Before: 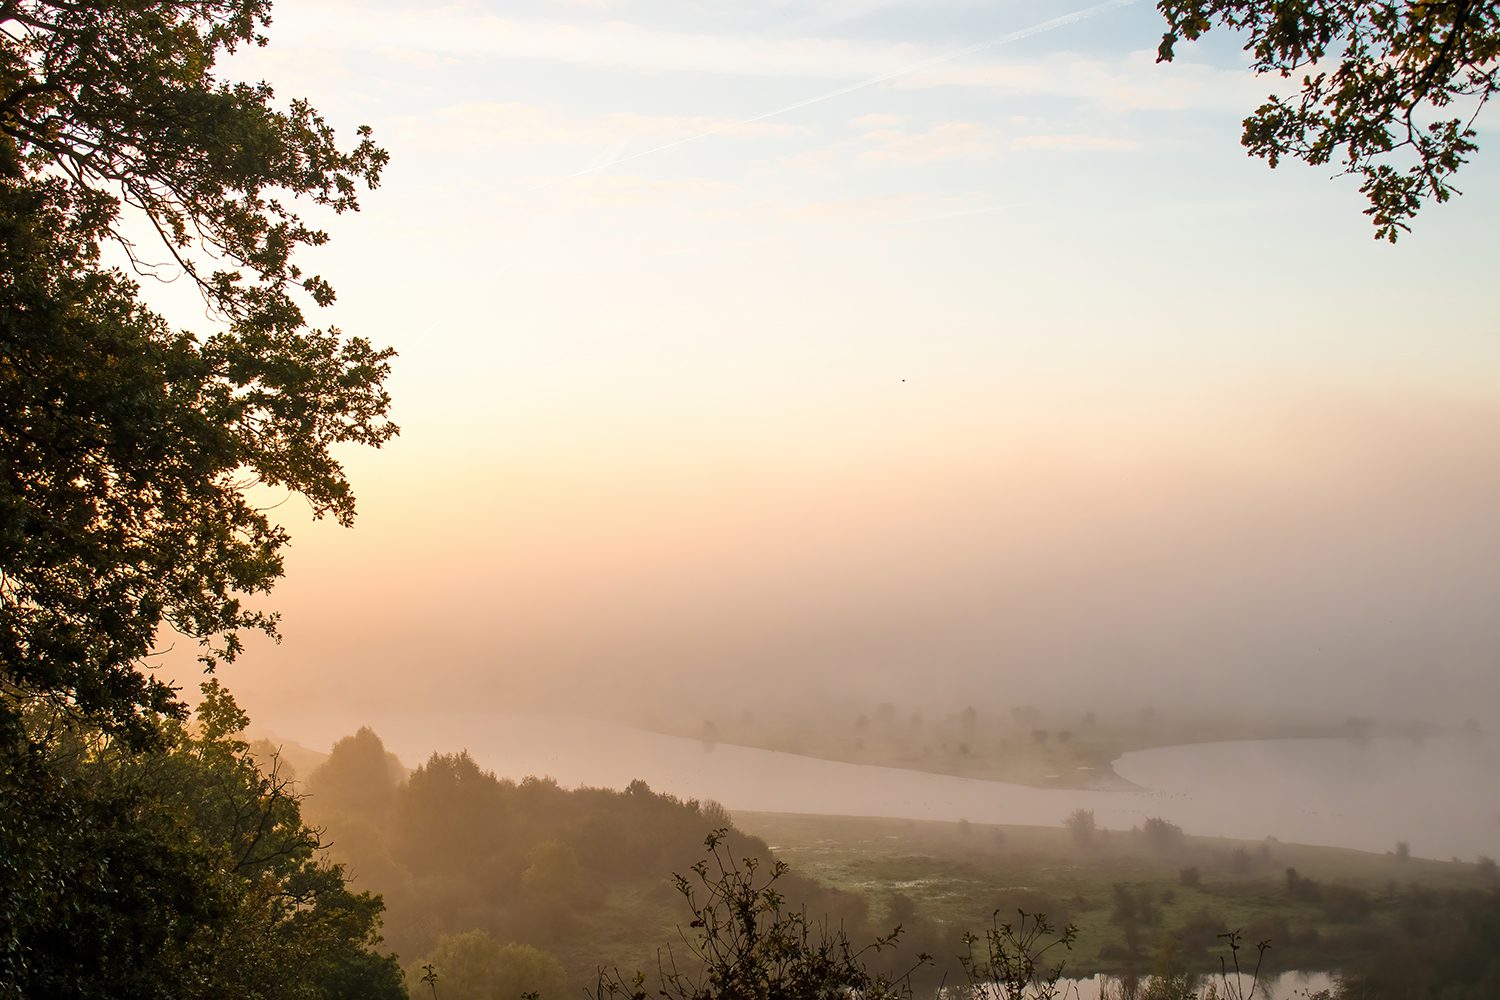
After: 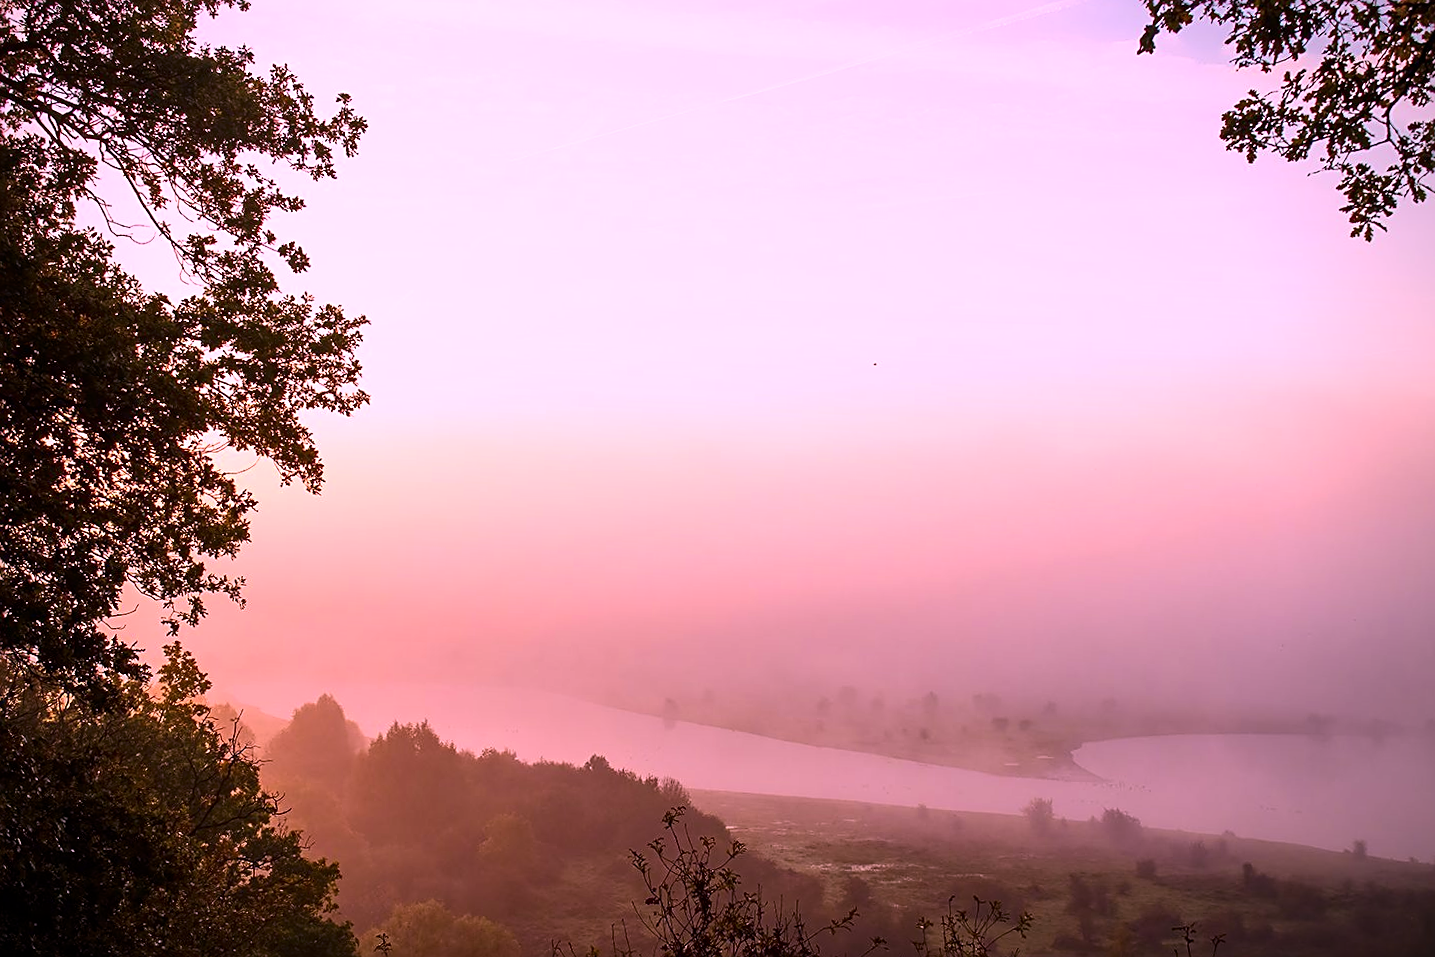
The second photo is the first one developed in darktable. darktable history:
vignetting: brightness -0.432, saturation -0.211
contrast brightness saturation: contrast 0.129, brightness -0.064, saturation 0.164
color calibration: output R [1.107, -0.012, -0.003, 0], output B [0, 0, 1.308, 0], illuminant custom, x 0.344, y 0.36, temperature 5024.8 K
crop and rotate: angle -1.72°
sharpen: on, module defaults
